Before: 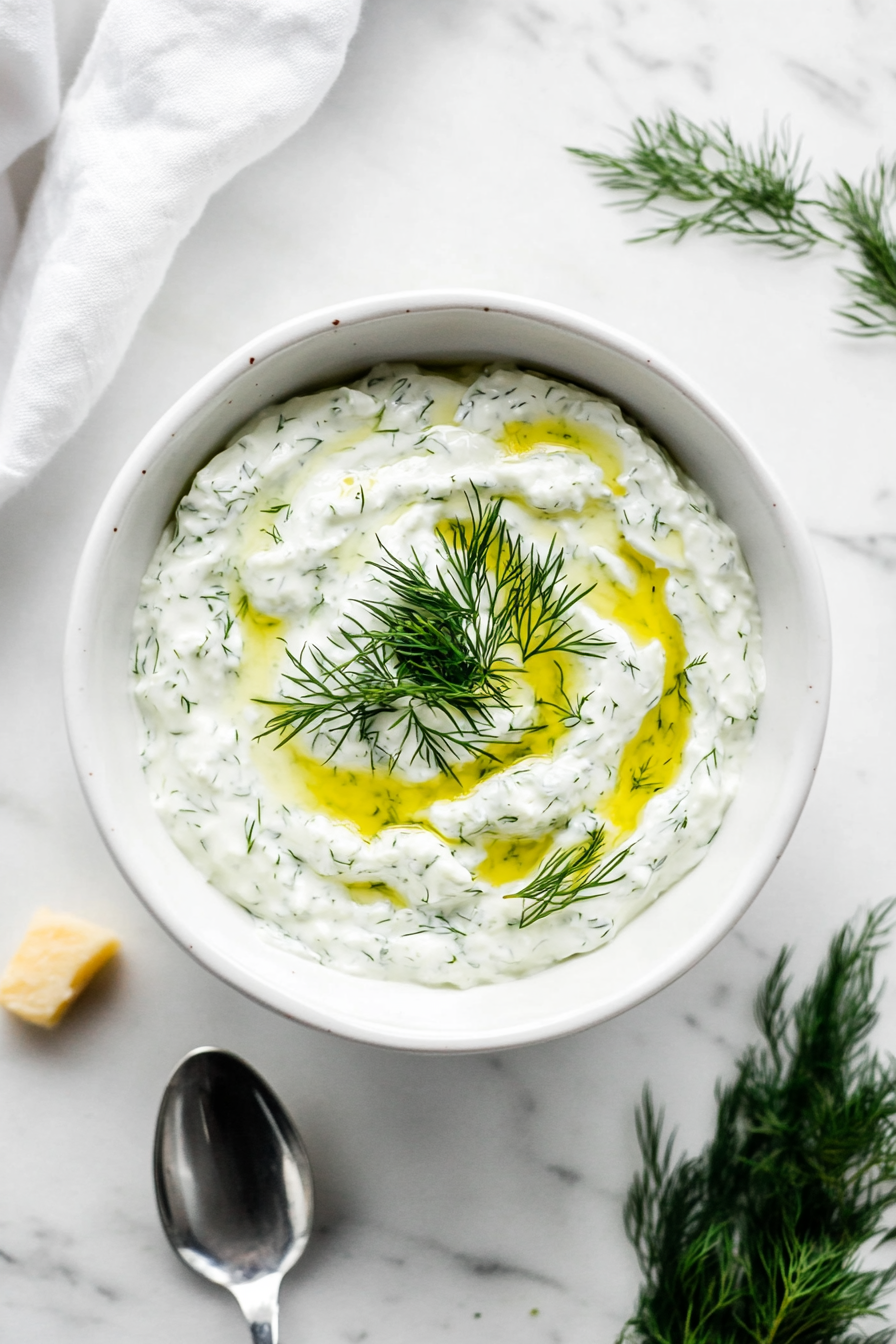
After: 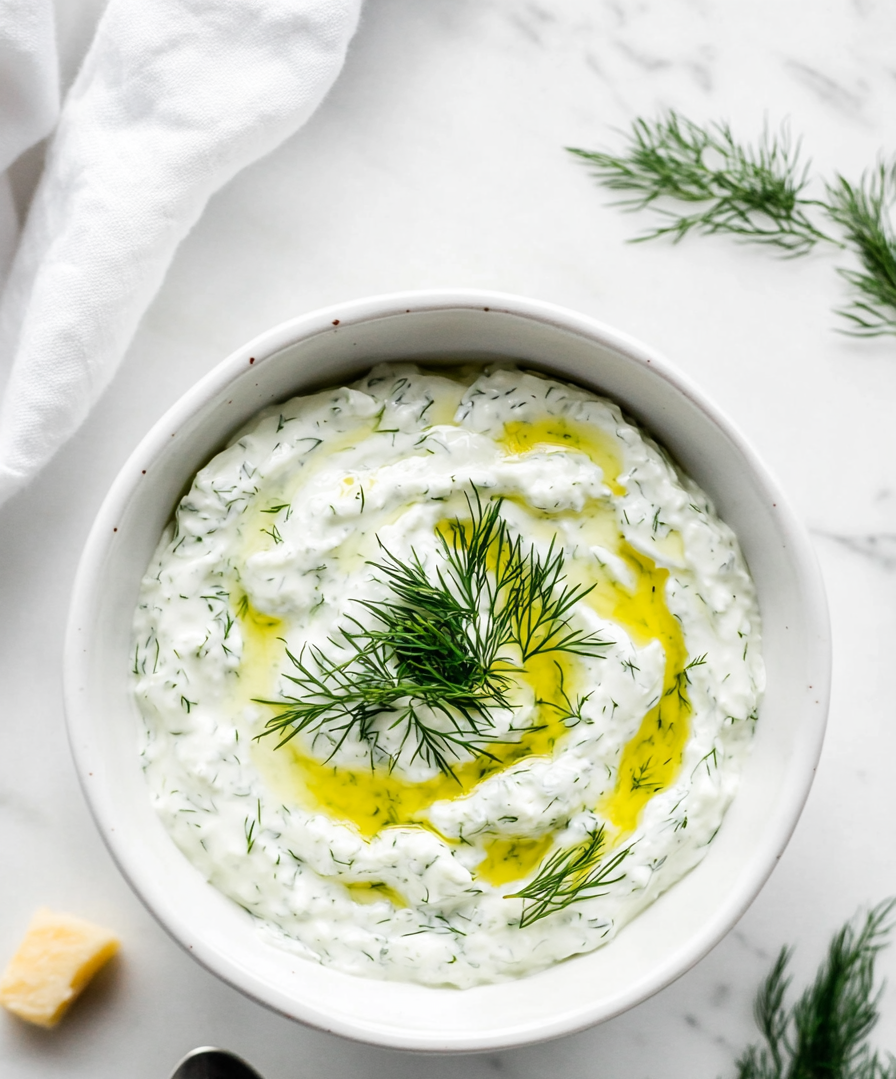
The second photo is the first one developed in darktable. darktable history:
crop: bottom 19.643%
